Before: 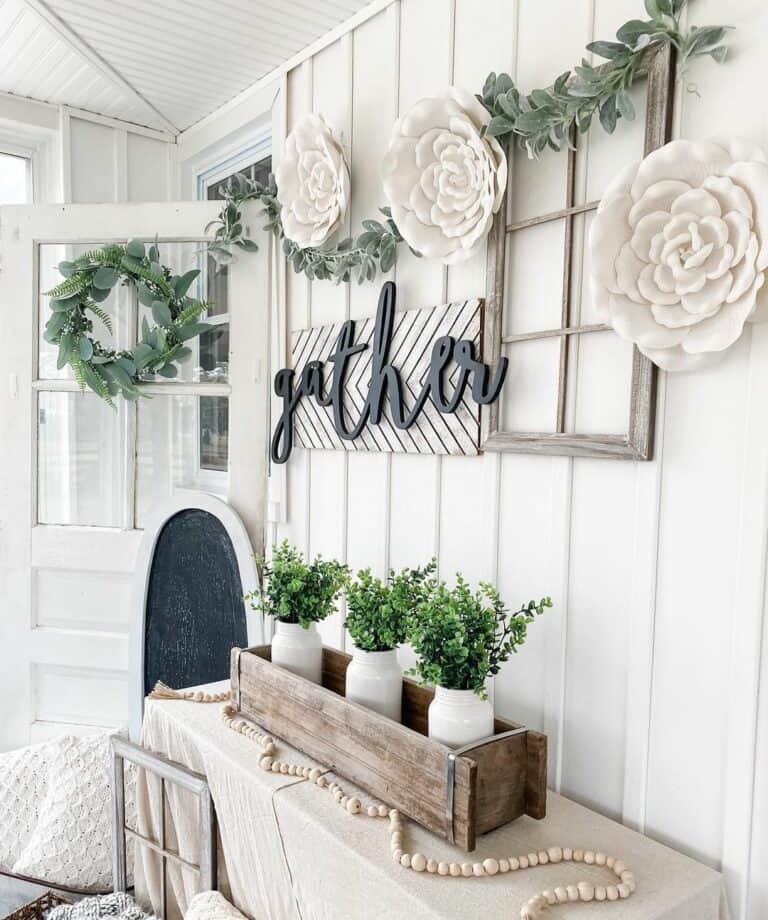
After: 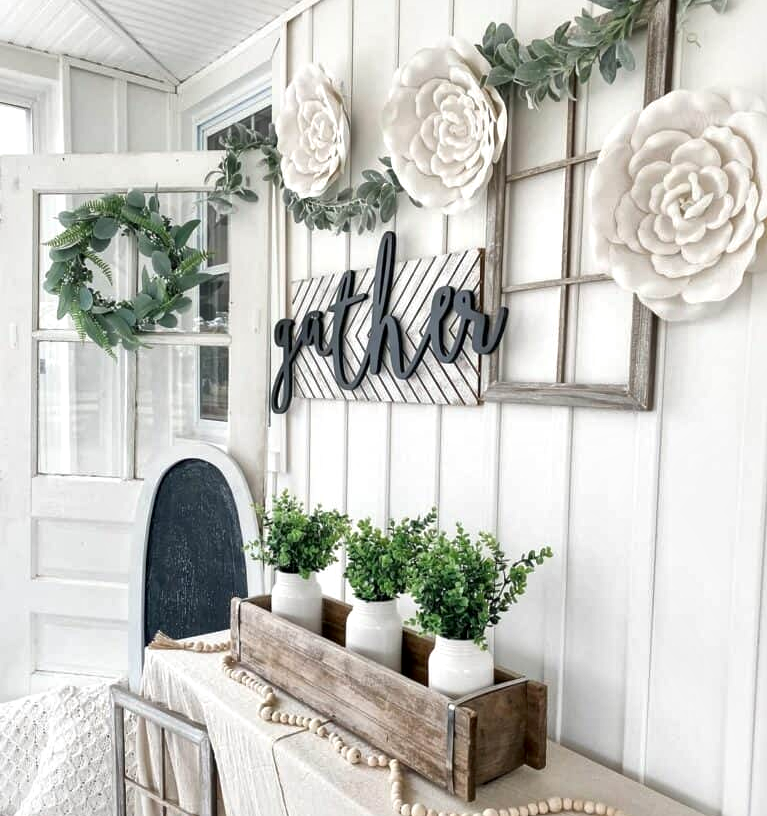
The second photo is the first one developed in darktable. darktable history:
local contrast: mode bilateral grid, contrast 20, coarseness 50, detail 171%, midtone range 0.2
crop and rotate: top 5.609%, bottom 5.609%
